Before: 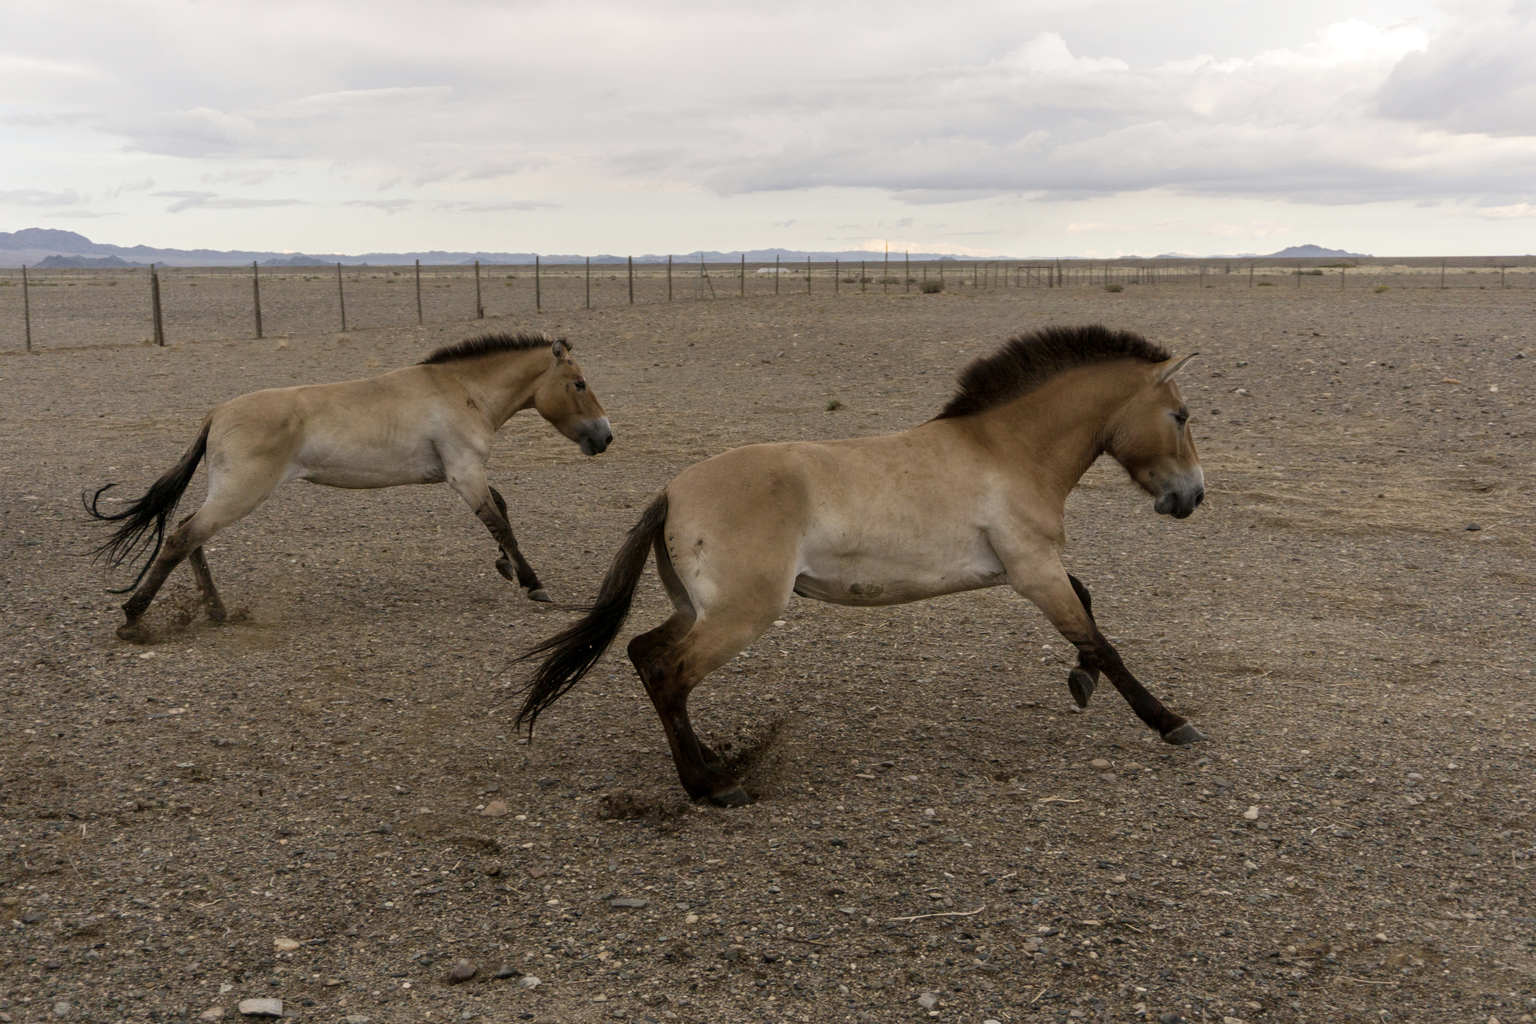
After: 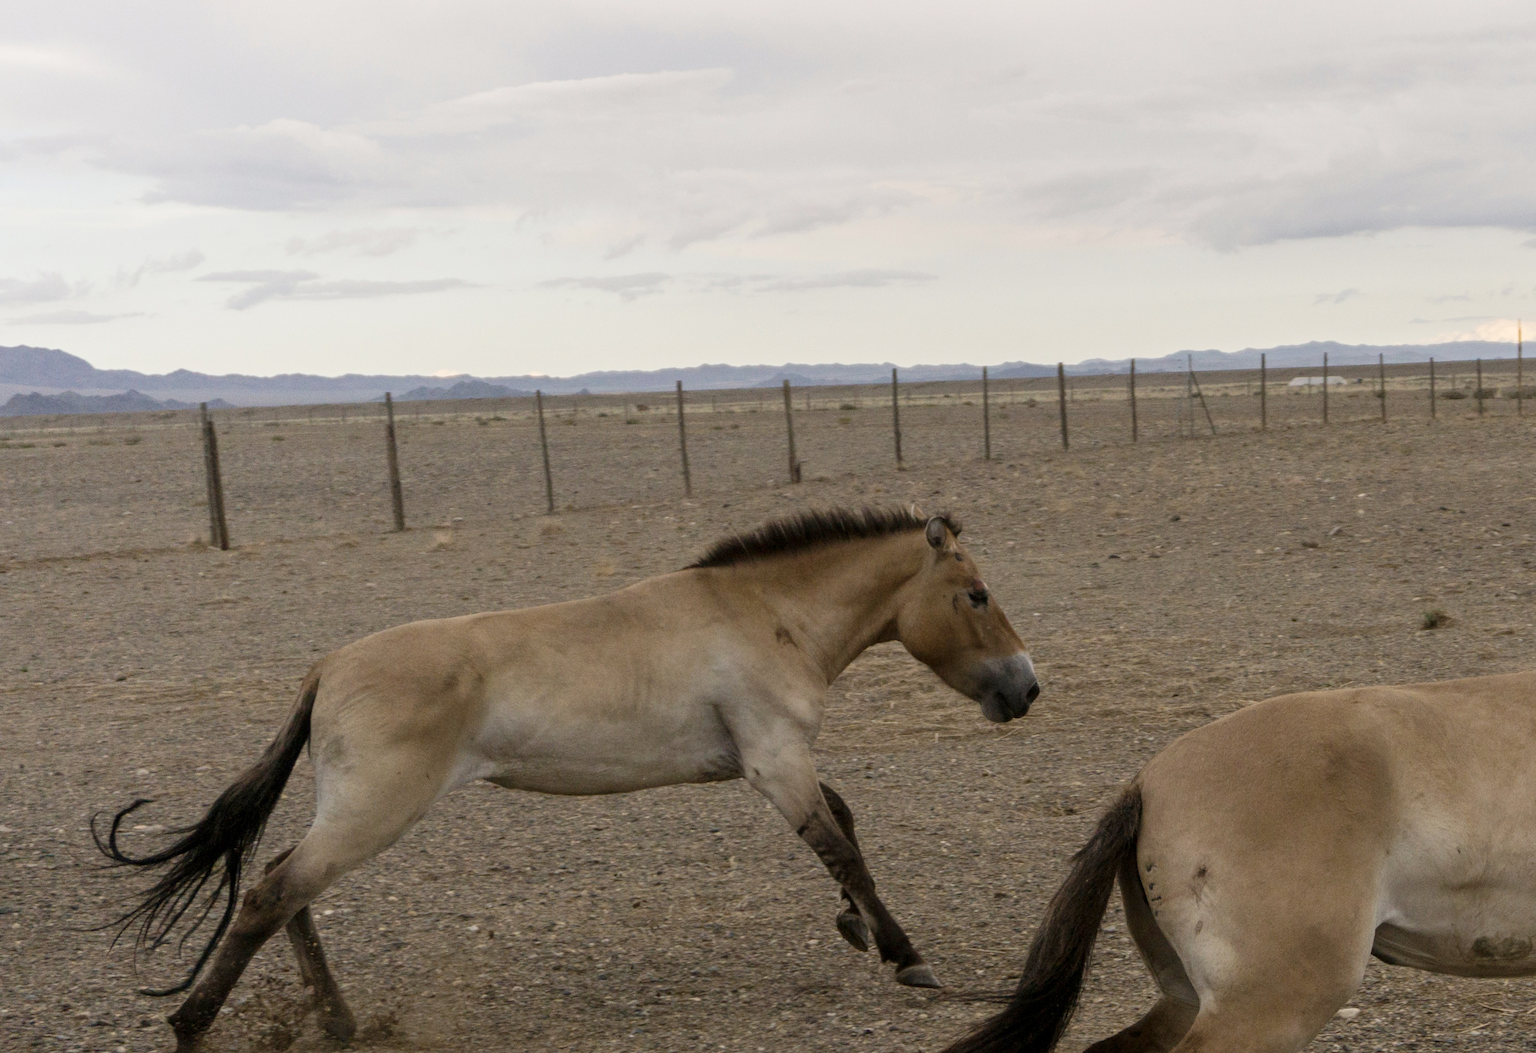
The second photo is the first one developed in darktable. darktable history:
rotate and perspective: rotation -1.77°, lens shift (horizontal) 0.004, automatic cropping off
crop and rotate: left 3.047%, top 7.509%, right 42.236%, bottom 37.598%
